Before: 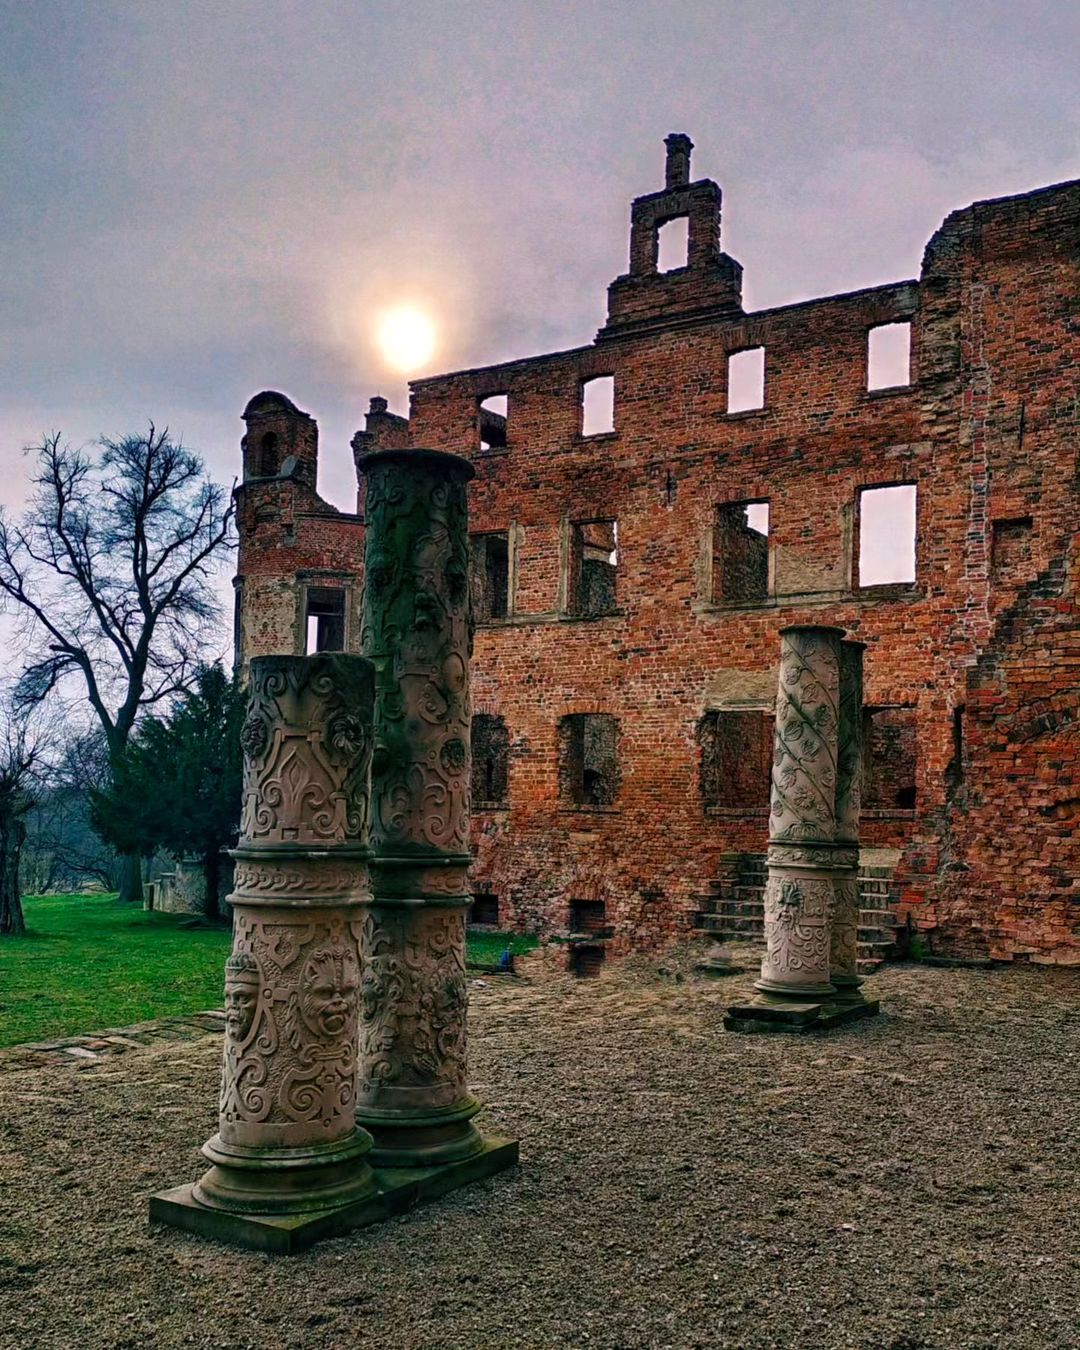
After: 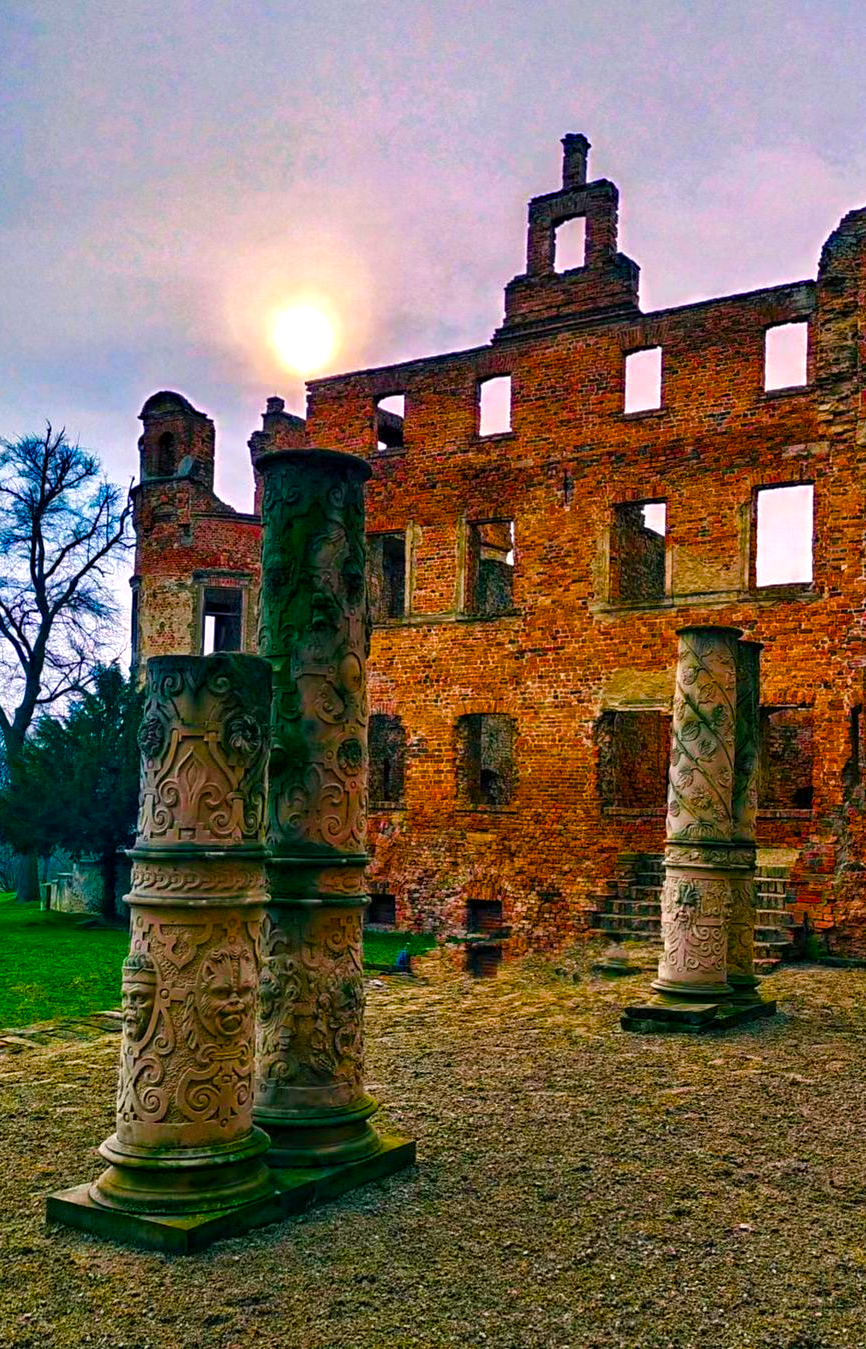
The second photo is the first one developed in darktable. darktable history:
crop and rotate: left 9.597%, right 10.195%
color balance rgb: linear chroma grading › shadows 10%, linear chroma grading › highlights 10%, linear chroma grading › global chroma 15%, linear chroma grading › mid-tones 15%, perceptual saturation grading › global saturation 40%, perceptual saturation grading › highlights -25%, perceptual saturation grading › mid-tones 35%, perceptual saturation grading › shadows 35%, perceptual brilliance grading › global brilliance 11.29%, global vibrance 11.29%
